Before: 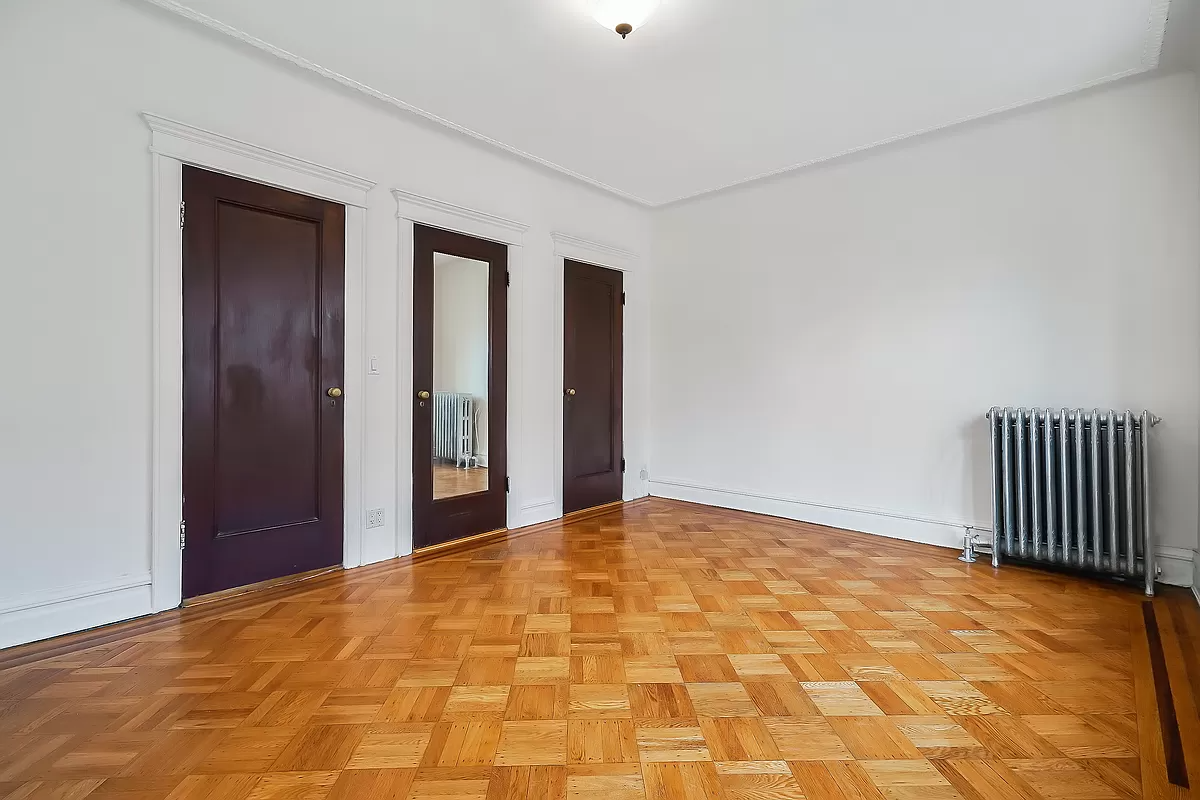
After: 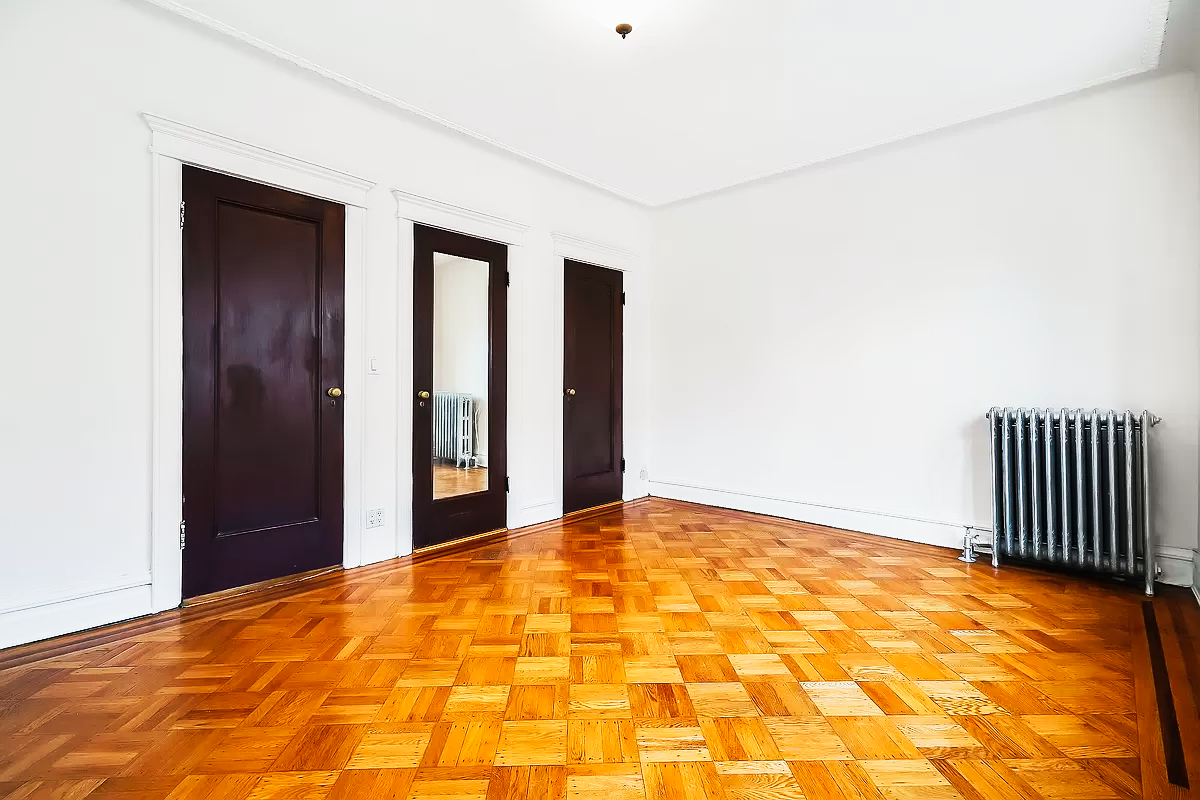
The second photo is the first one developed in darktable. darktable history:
tone curve: curves: ch0 [(0, 0) (0.187, 0.12) (0.384, 0.363) (0.577, 0.681) (0.735, 0.881) (0.864, 0.959) (1, 0.987)]; ch1 [(0, 0) (0.402, 0.36) (0.476, 0.466) (0.501, 0.501) (0.518, 0.514) (0.564, 0.614) (0.614, 0.664) (0.741, 0.829) (1, 1)]; ch2 [(0, 0) (0.429, 0.387) (0.483, 0.481) (0.503, 0.501) (0.522, 0.533) (0.564, 0.605) (0.615, 0.697) (0.702, 0.774) (1, 0.895)], preserve colors none
